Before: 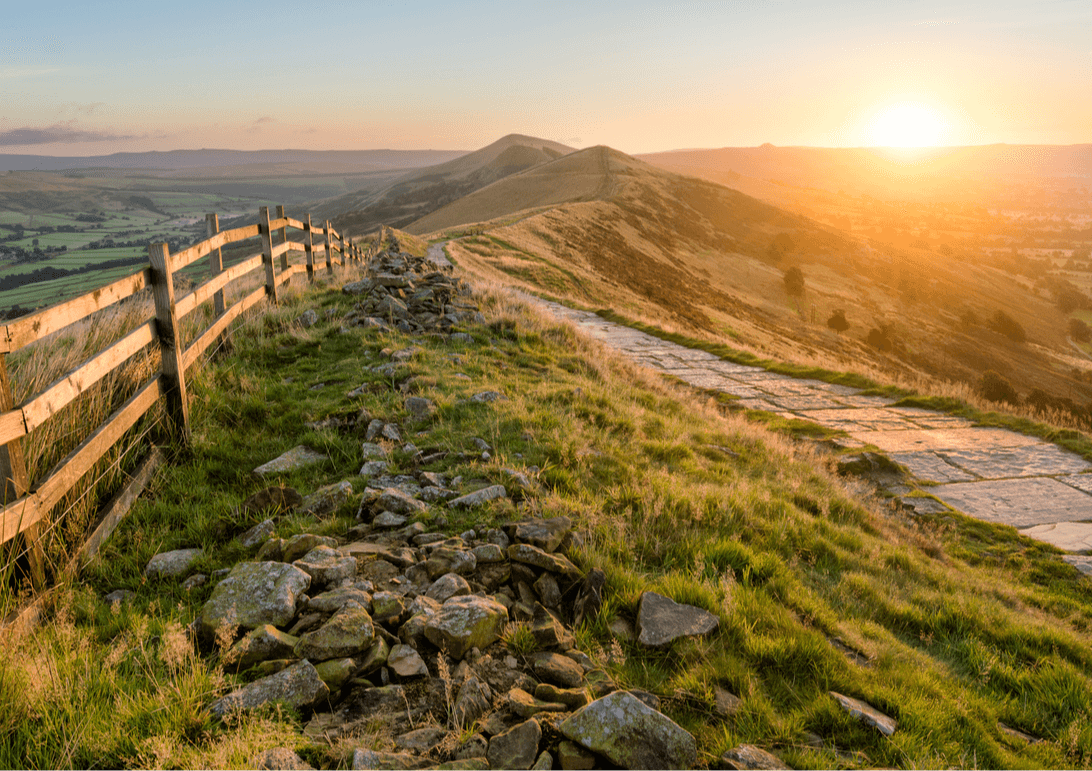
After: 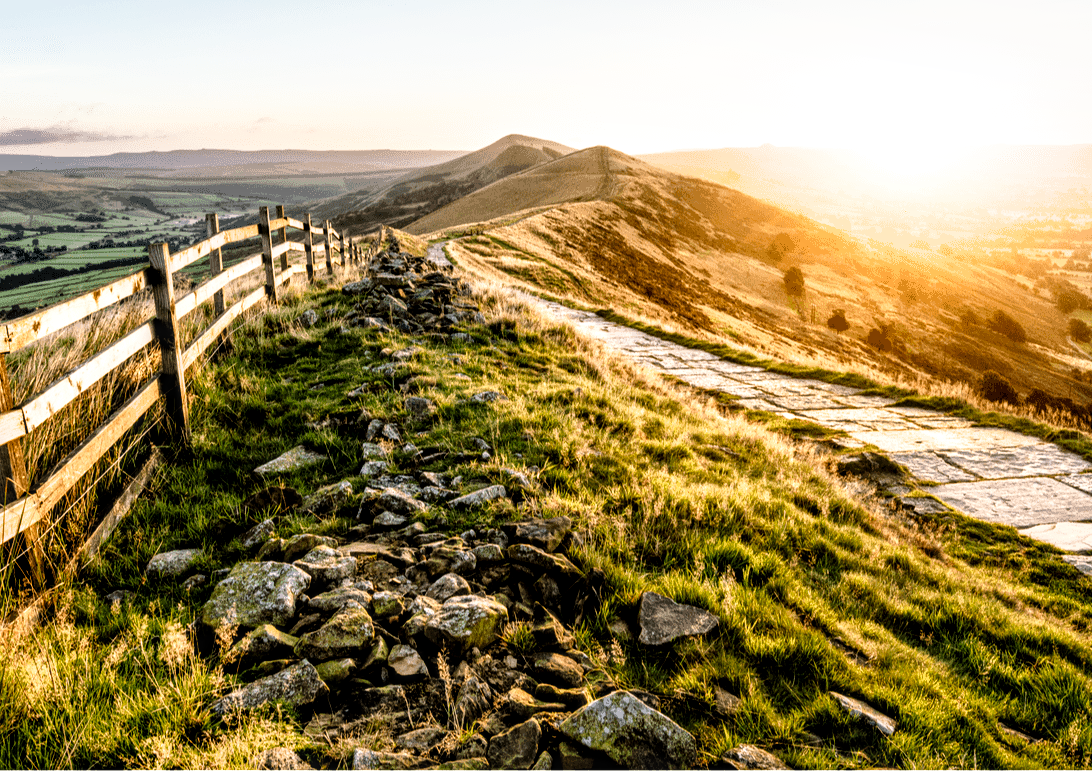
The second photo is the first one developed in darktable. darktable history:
tone curve: curves: ch0 [(0.003, 0.032) (0.037, 0.037) (0.149, 0.117) (0.297, 0.318) (0.41, 0.48) (0.541, 0.649) (0.722, 0.857) (0.875, 0.946) (1, 0.98)]; ch1 [(0, 0) (0.305, 0.325) (0.453, 0.437) (0.482, 0.474) (0.501, 0.498) (0.506, 0.503) (0.559, 0.576) (0.6, 0.635) (0.656, 0.707) (1, 1)]; ch2 [(0, 0) (0.323, 0.277) (0.408, 0.399) (0.45, 0.48) (0.499, 0.502) (0.515, 0.532) (0.573, 0.602) (0.653, 0.675) (0.75, 0.756) (1, 1)], preserve colors none
local contrast: highlights 58%, detail 146%
filmic rgb: black relative exposure -8.03 EV, white relative exposure 2.19 EV, hardness 7.01, preserve chrominance max RGB
